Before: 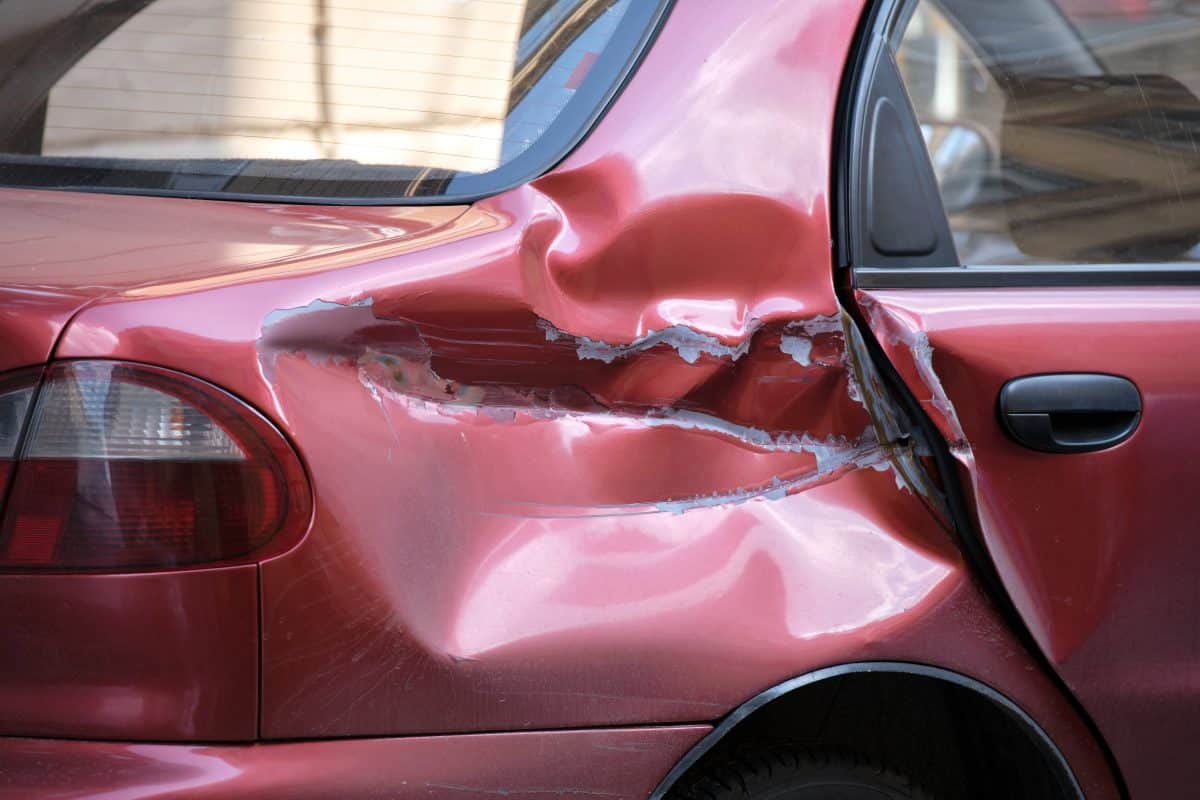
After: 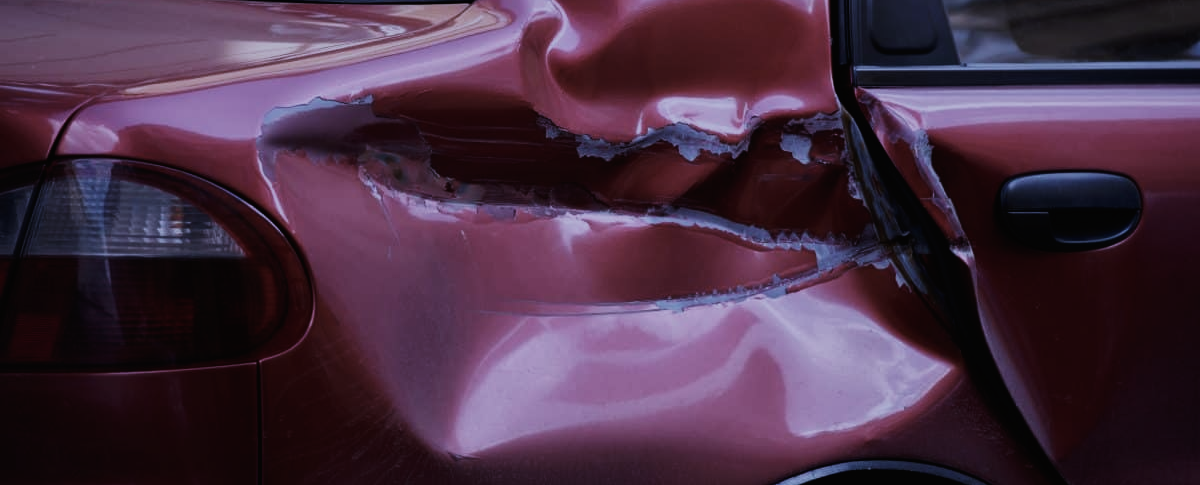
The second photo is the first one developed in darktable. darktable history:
exposure: exposure -2.446 EV, compensate highlight preservation false
contrast brightness saturation: contrast 0.1, saturation -0.36
crop and rotate: top 25.357%, bottom 13.942%
white balance: red 0.967, blue 1.119, emerald 0.756
color balance rgb: shadows lift › chroma 2%, shadows lift › hue 50°, power › hue 60°, highlights gain › chroma 1%, highlights gain › hue 60°, global offset › luminance 0.25%, global vibrance 30%
base curve: curves: ch0 [(0, 0) (0.007, 0.004) (0.027, 0.03) (0.046, 0.07) (0.207, 0.54) (0.442, 0.872) (0.673, 0.972) (1, 1)], preserve colors none
color calibration: illuminant as shot in camera, x 0.37, y 0.382, temperature 4313.32 K
